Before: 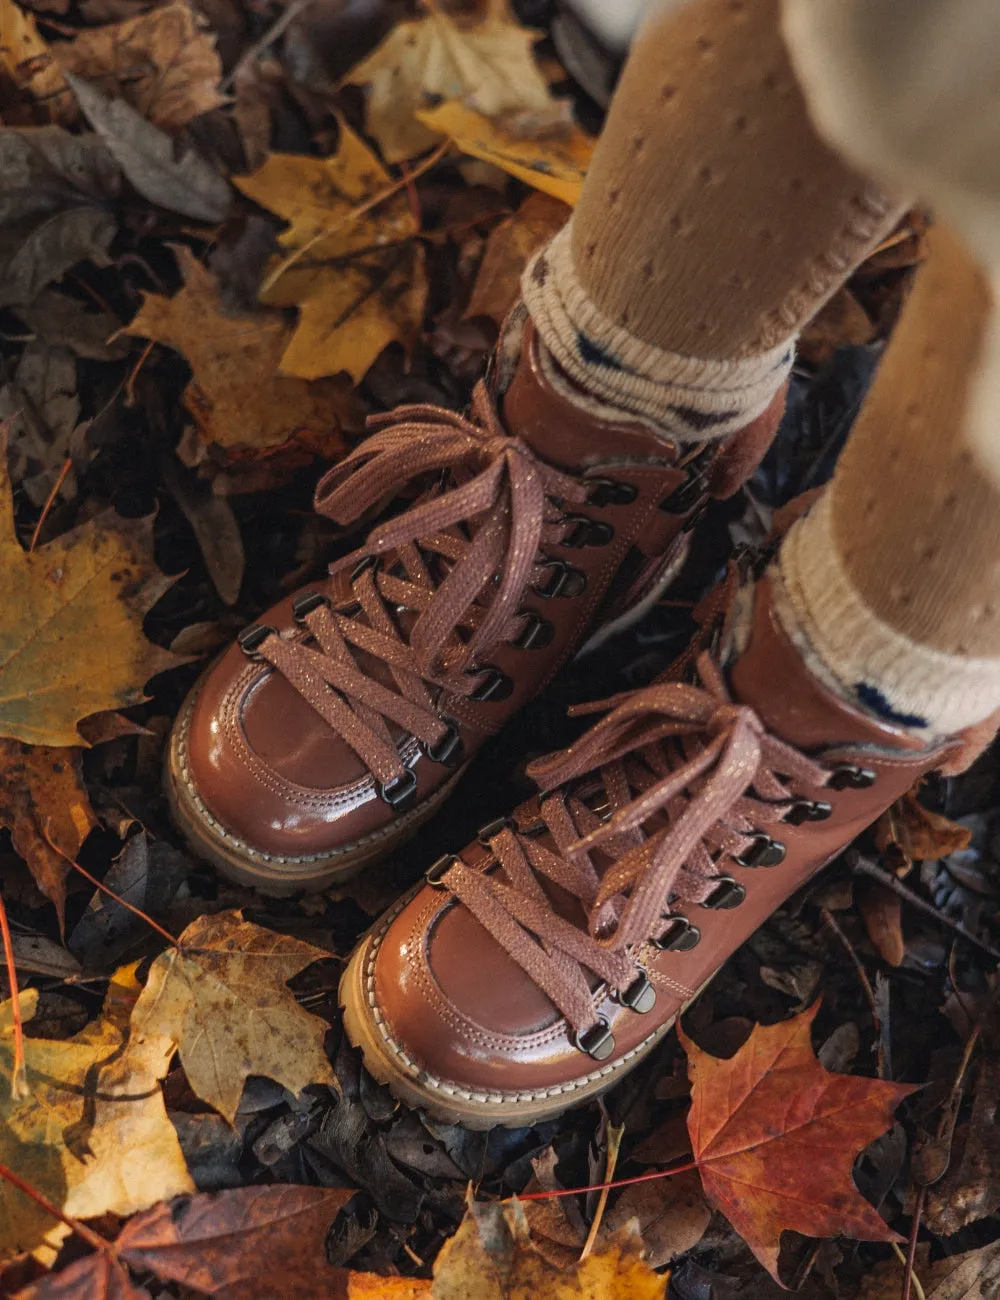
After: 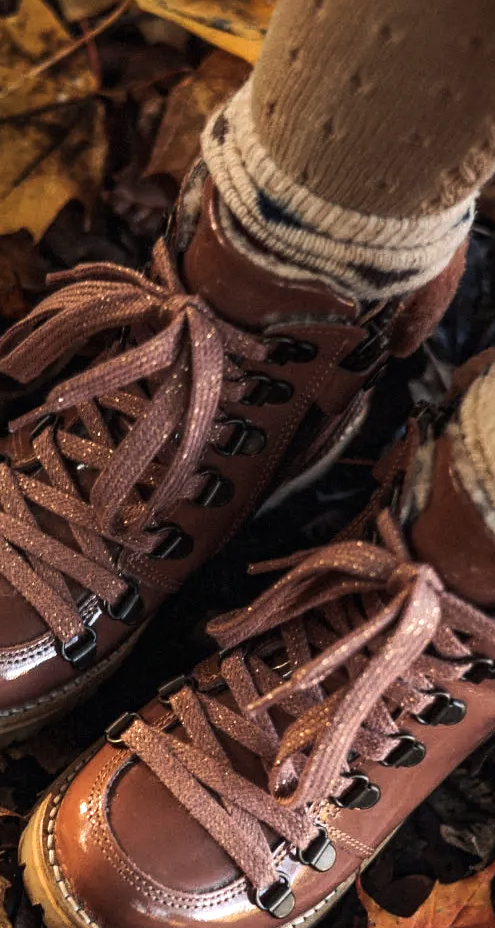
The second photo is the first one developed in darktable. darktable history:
crop: left 32.075%, top 10.976%, right 18.355%, bottom 17.596%
local contrast: highlights 100%, shadows 100%, detail 120%, midtone range 0.2
tone equalizer: -8 EV -0.75 EV, -7 EV -0.7 EV, -6 EV -0.6 EV, -5 EV -0.4 EV, -3 EV 0.4 EV, -2 EV 0.6 EV, -1 EV 0.7 EV, +0 EV 0.75 EV, edges refinement/feathering 500, mask exposure compensation -1.57 EV, preserve details no
